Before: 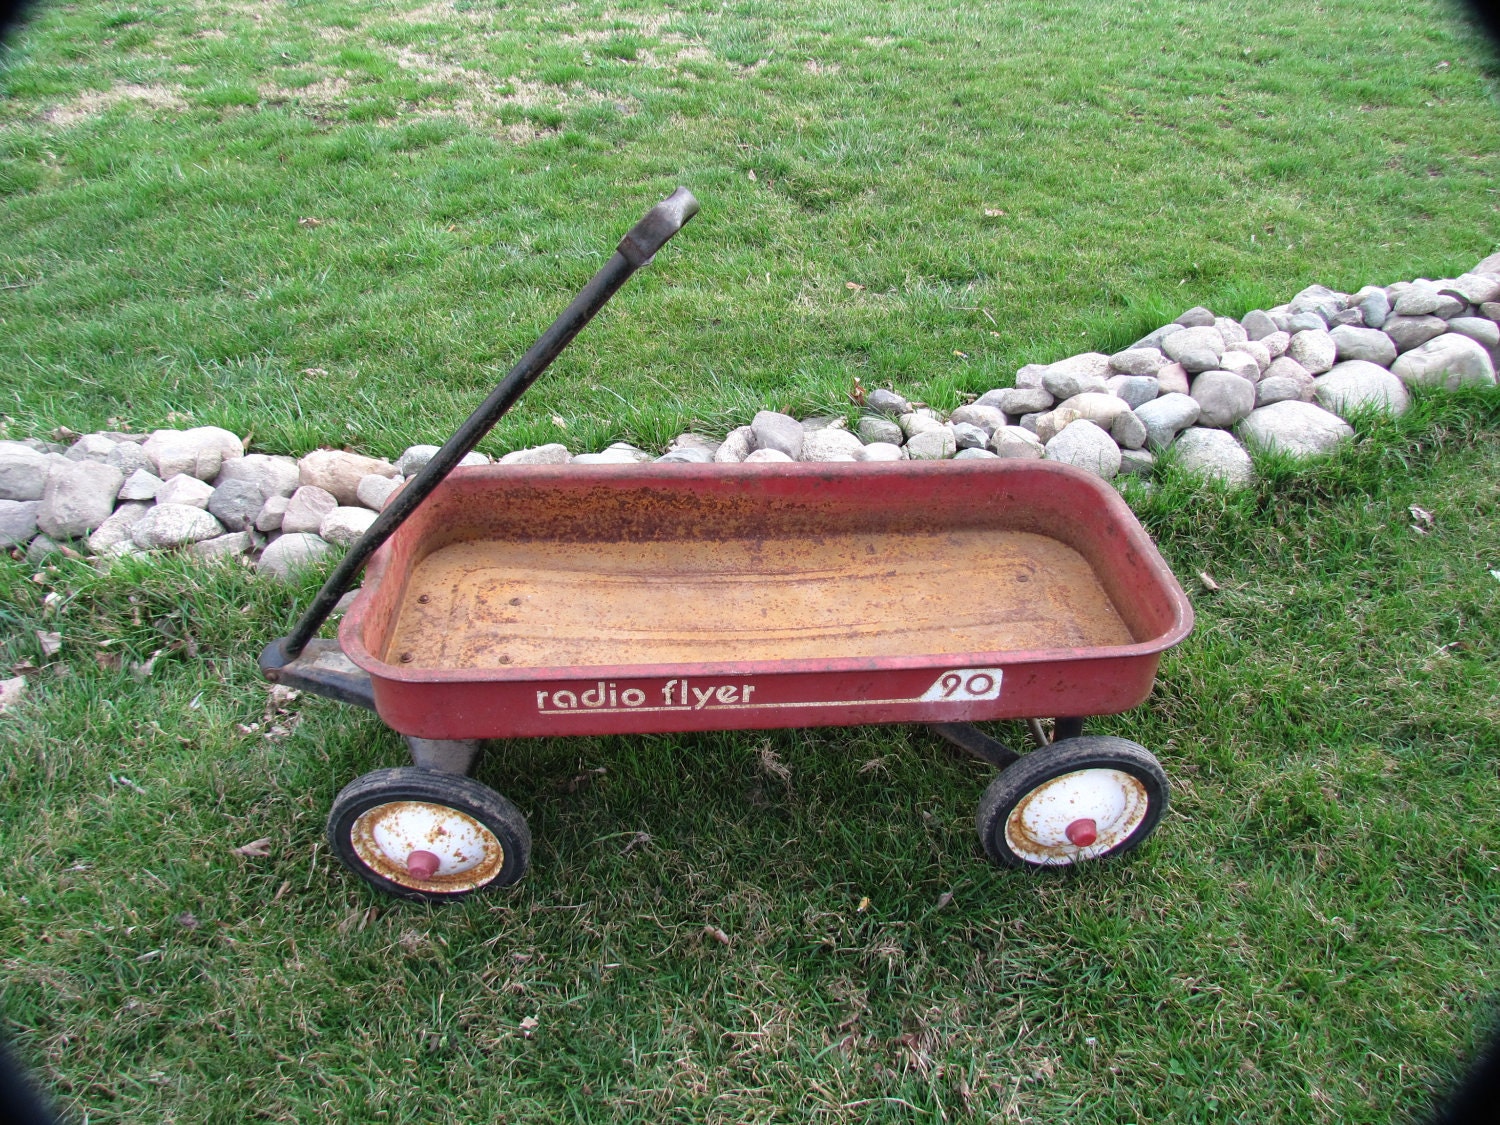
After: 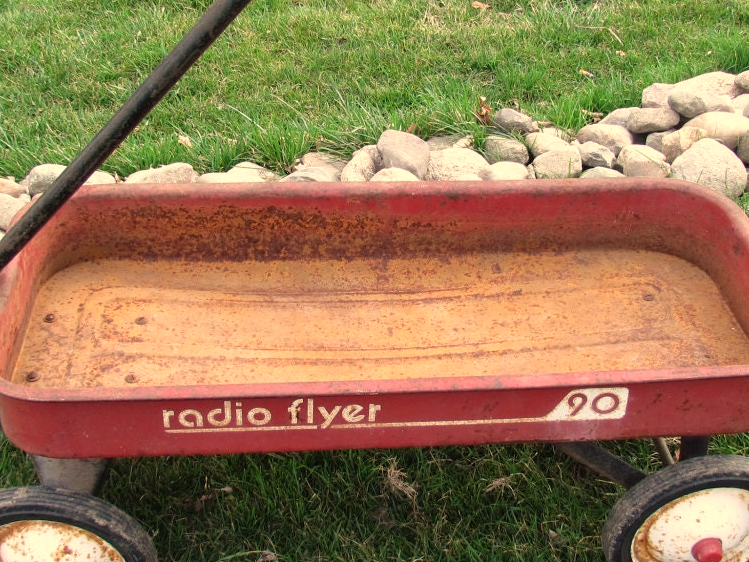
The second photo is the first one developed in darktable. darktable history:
white balance: red 1.123, blue 0.83
crop: left 25%, top 25%, right 25%, bottom 25%
